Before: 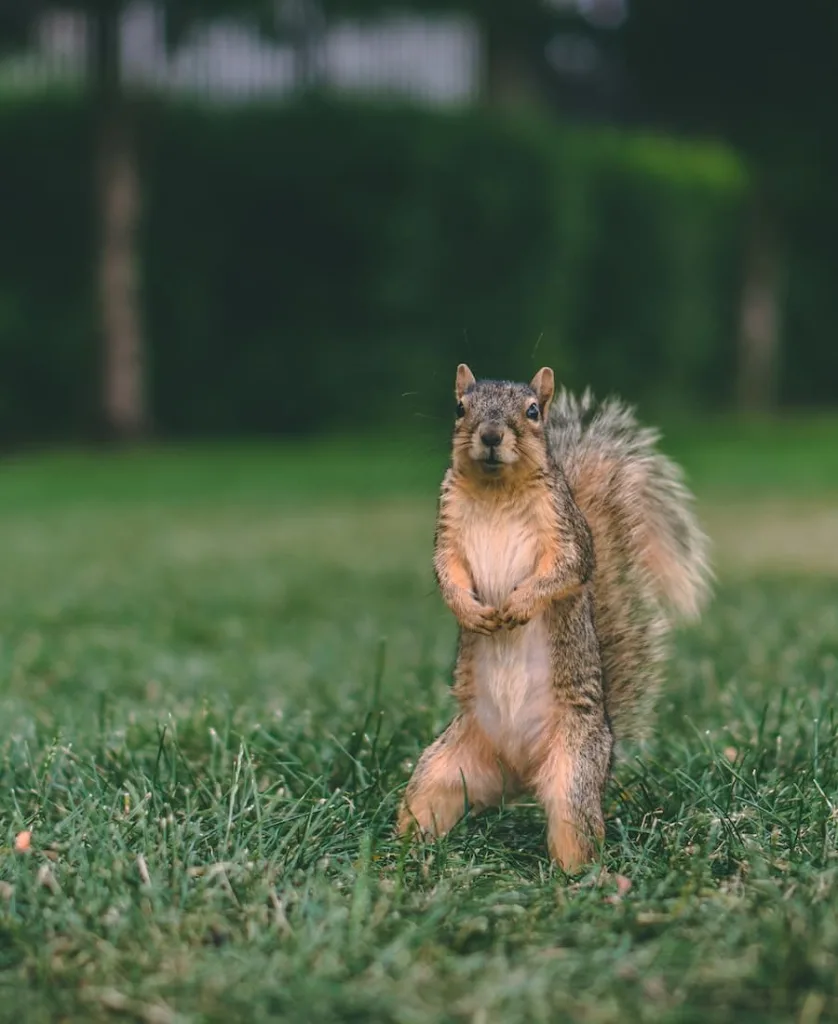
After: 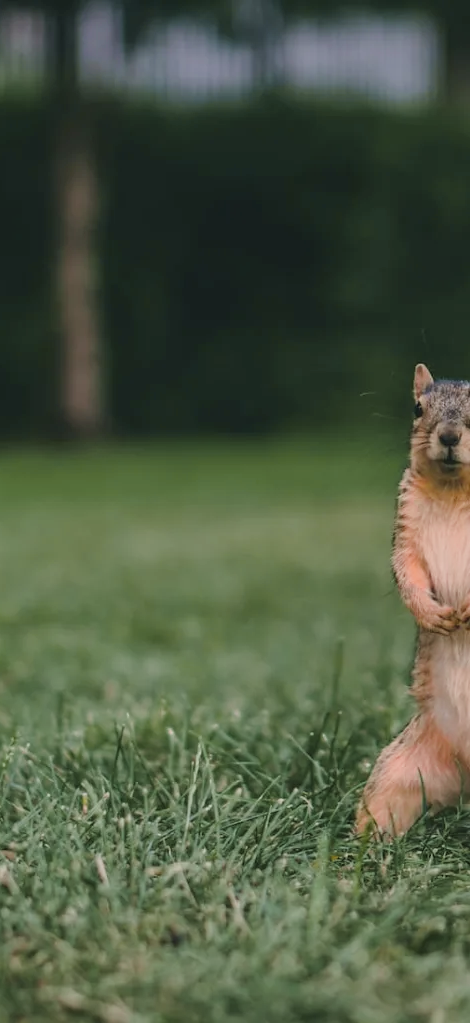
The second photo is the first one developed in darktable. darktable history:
crop: left 5.027%, right 38.839%
filmic rgb: black relative exposure -7.65 EV, white relative exposure 4.56 EV, hardness 3.61
tone curve: curves: ch0 [(0, 0.024) (0.119, 0.146) (0.474, 0.485) (0.718, 0.739) (0.817, 0.839) (1, 0.998)]; ch1 [(0, 0) (0.377, 0.416) (0.439, 0.451) (0.477, 0.477) (0.501, 0.503) (0.538, 0.544) (0.58, 0.602) (0.664, 0.676) (0.783, 0.804) (1, 1)]; ch2 [(0, 0) (0.38, 0.405) (0.463, 0.456) (0.498, 0.497) (0.524, 0.535) (0.578, 0.576) (0.648, 0.665) (1, 1)], color space Lab, independent channels, preserve colors none
